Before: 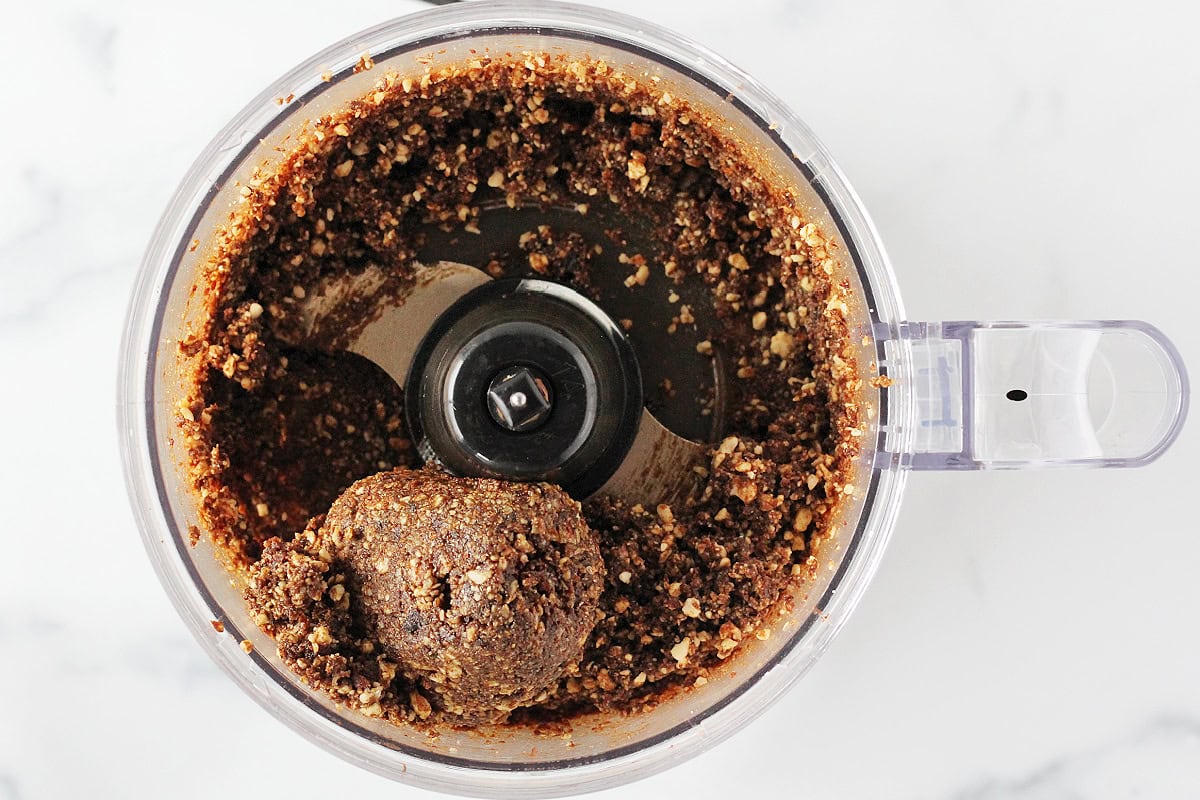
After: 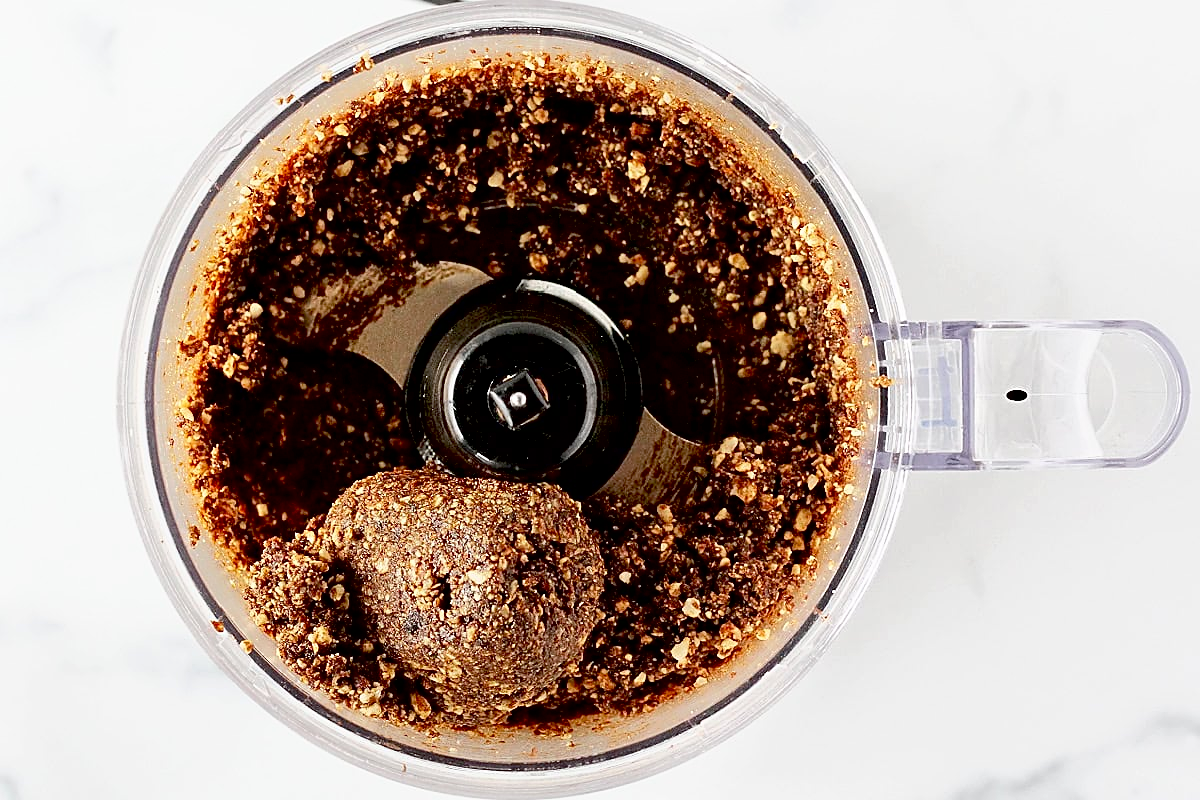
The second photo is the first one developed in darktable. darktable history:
exposure: black level correction 0.03, exposure -0.077 EV, compensate highlight preservation false
sharpen: on, module defaults
tone curve: curves: ch0 [(0, 0) (0.003, 0.024) (0.011, 0.029) (0.025, 0.044) (0.044, 0.072) (0.069, 0.104) (0.1, 0.131) (0.136, 0.159) (0.177, 0.191) (0.224, 0.245) (0.277, 0.298) (0.335, 0.354) (0.399, 0.428) (0.468, 0.503) (0.543, 0.596) (0.623, 0.684) (0.709, 0.781) (0.801, 0.843) (0.898, 0.946) (1, 1)], color space Lab, independent channels, preserve colors none
